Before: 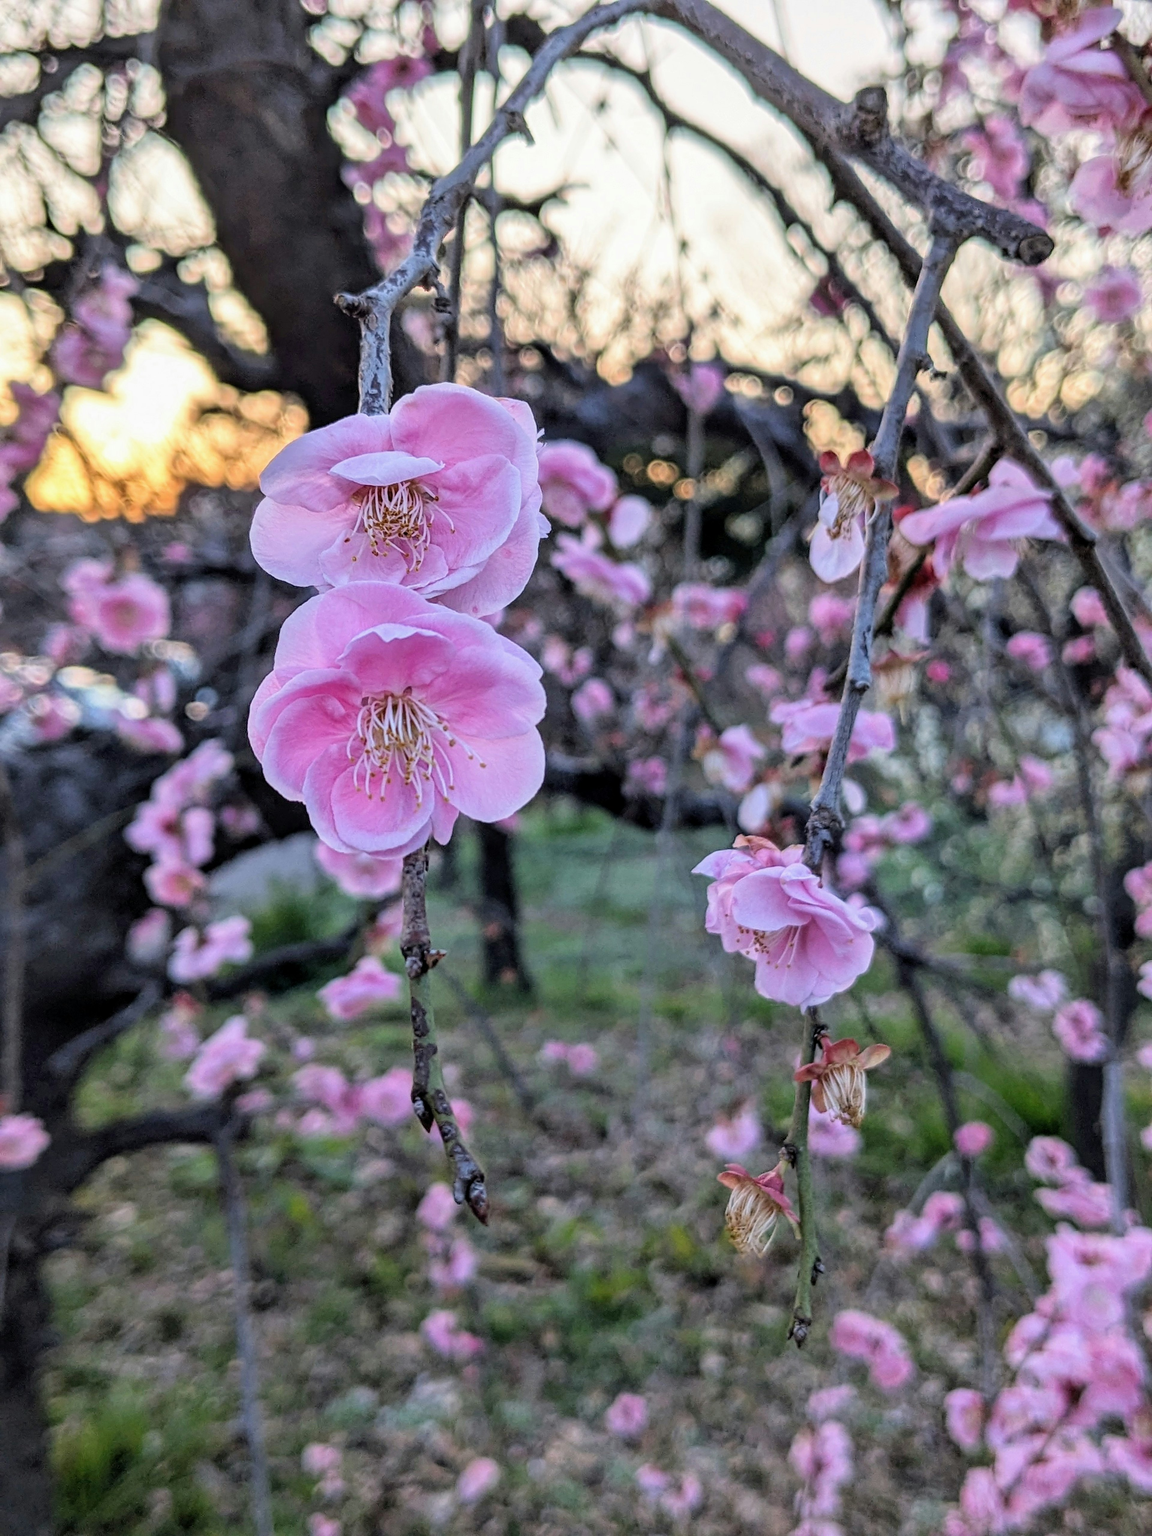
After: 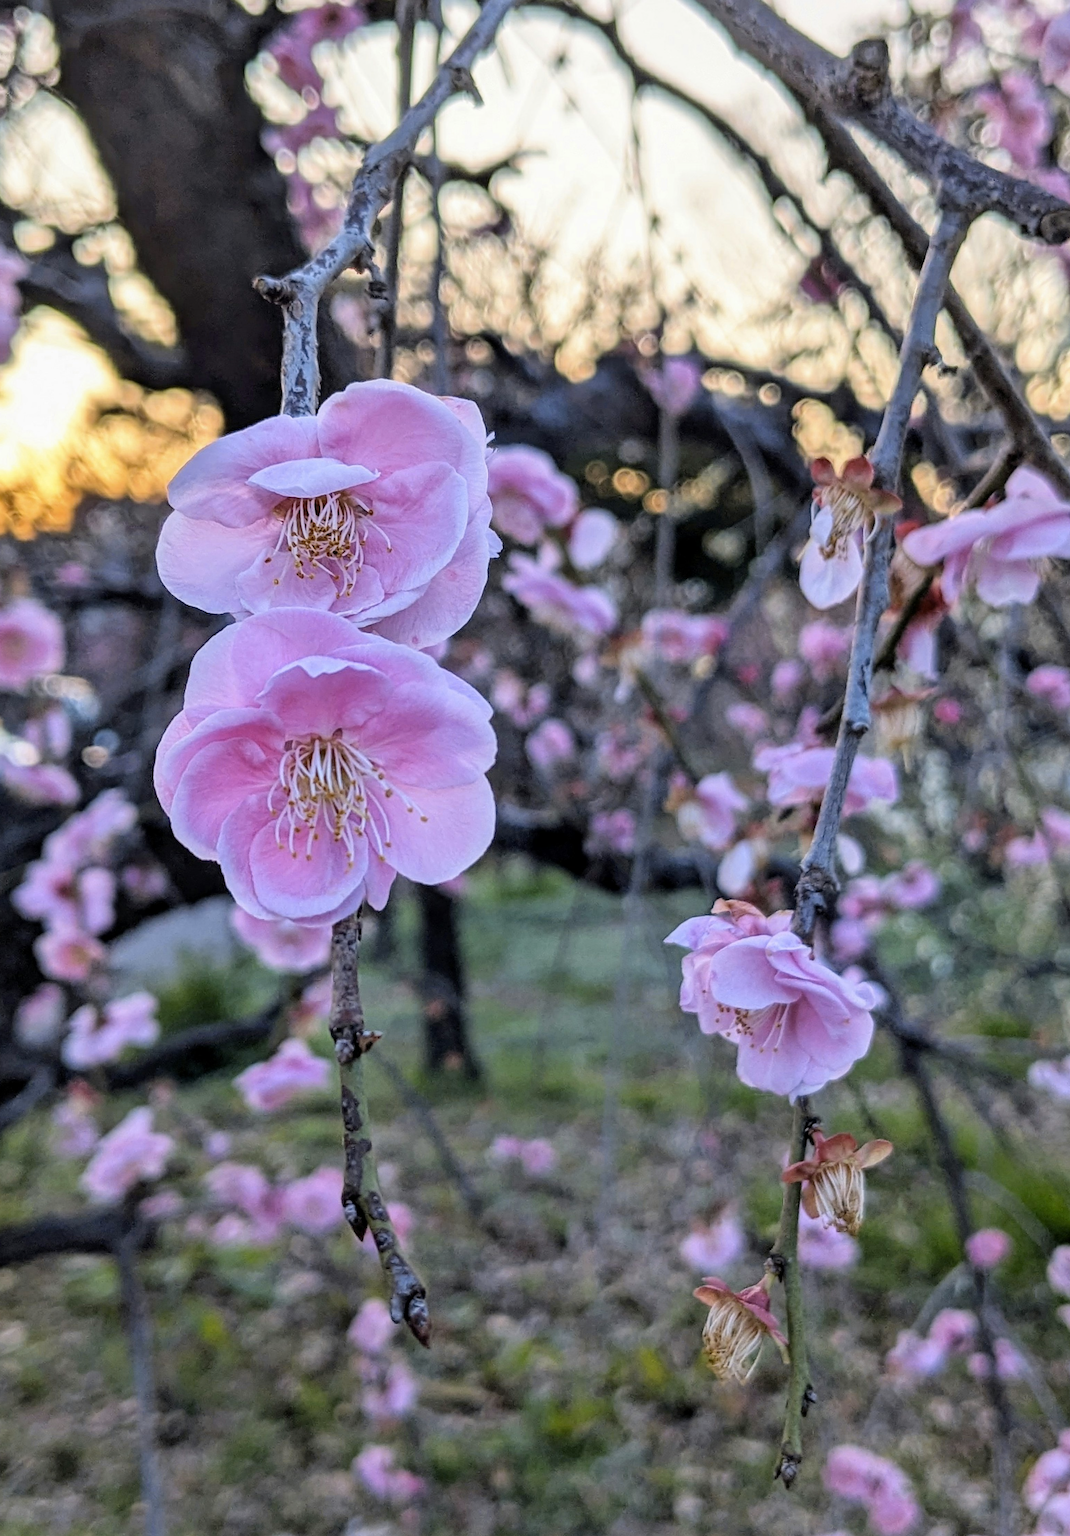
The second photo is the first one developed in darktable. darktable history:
crop: left 9.929%, top 3.475%, right 9.188%, bottom 9.529%
color contrast: green-magenta contrast 0.8, blue-yellow contrast 1.1, unbound 0
